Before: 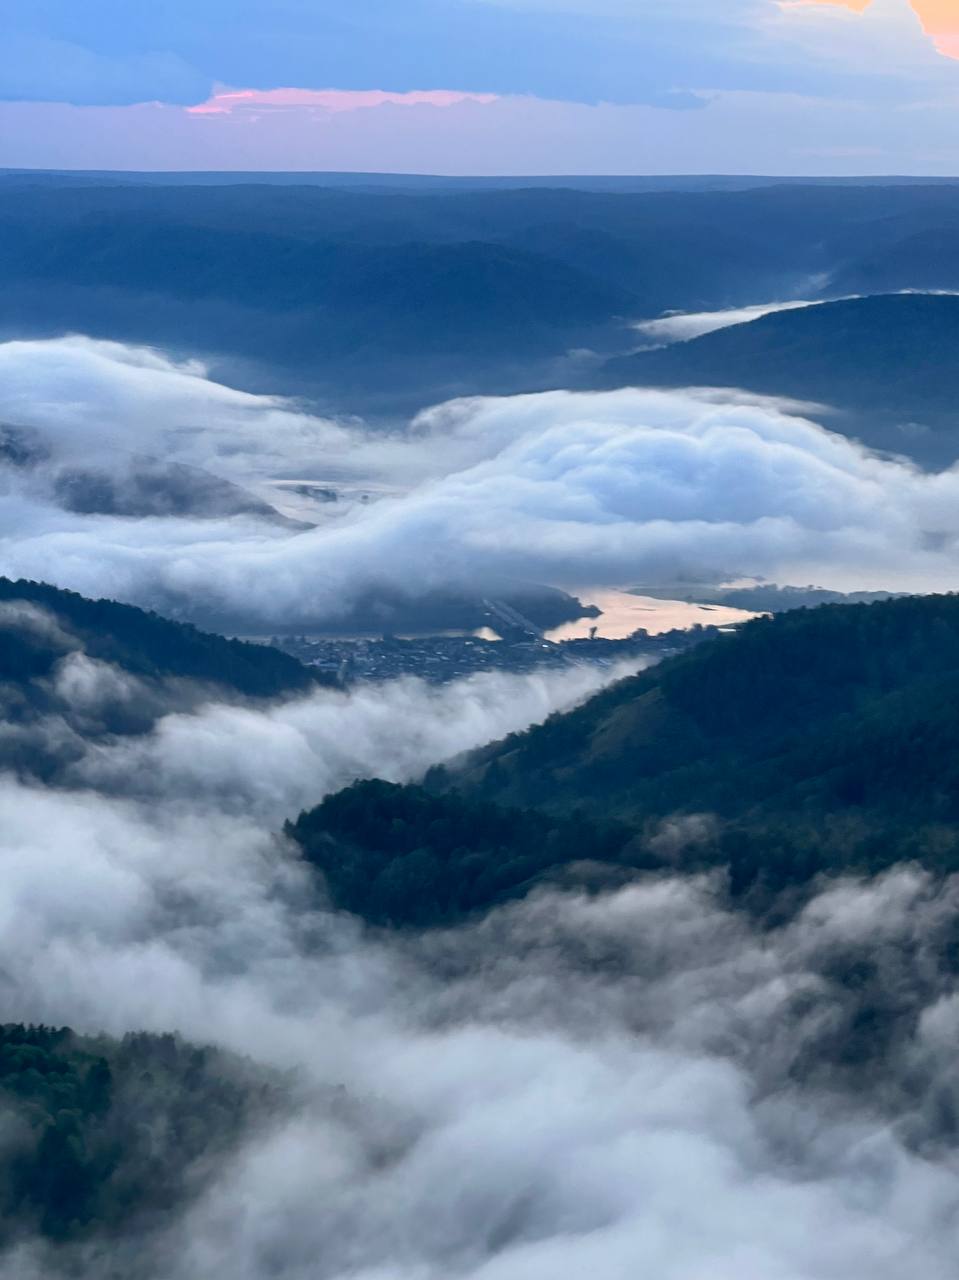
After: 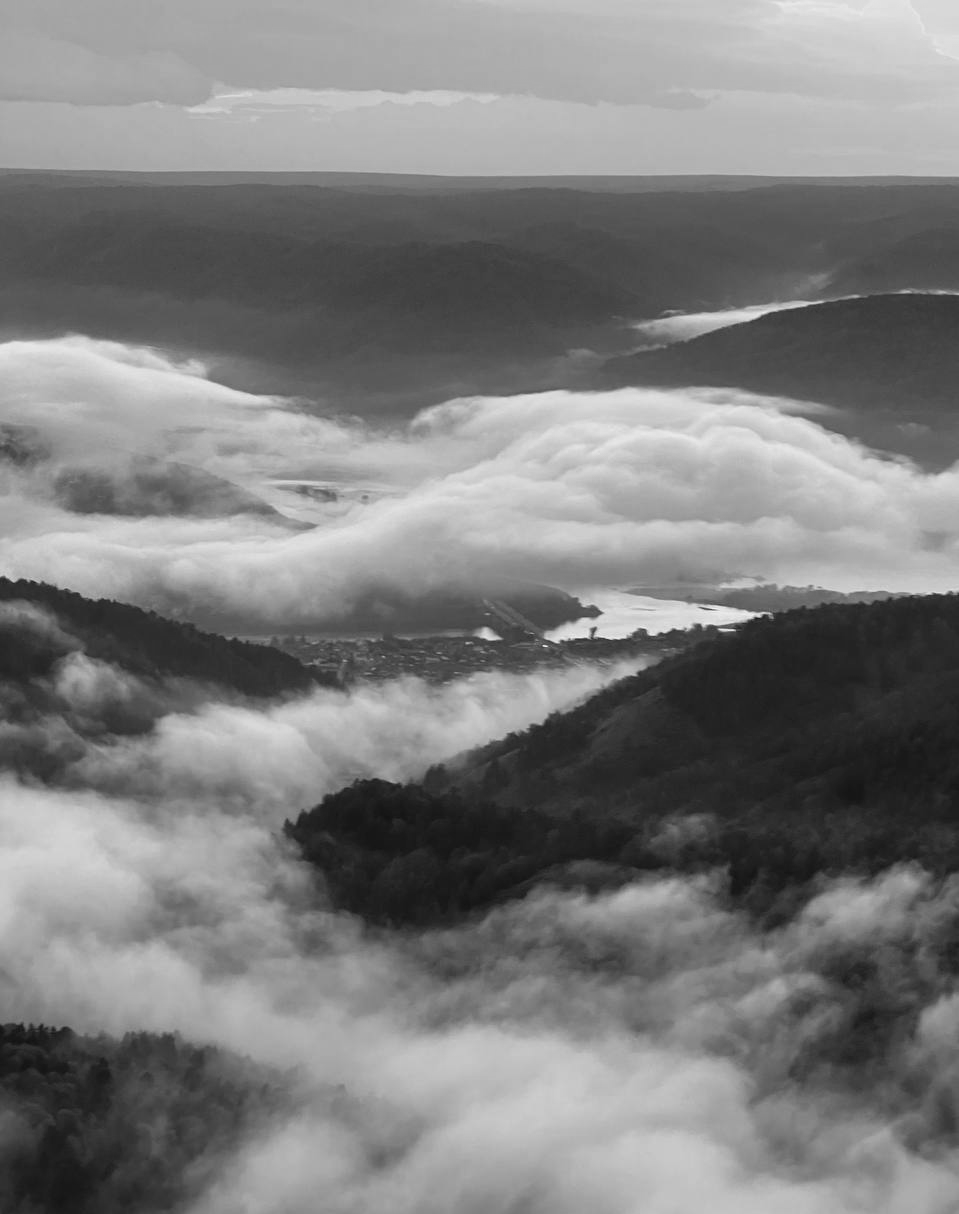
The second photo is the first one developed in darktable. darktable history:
monochrome: on, module defaults
crop and rotate: top 0%, bottom 5.097%
color correction: highlights a* 10.32, highlights b* 14.66, shadows a* -9.59, shadows b* -15.02
